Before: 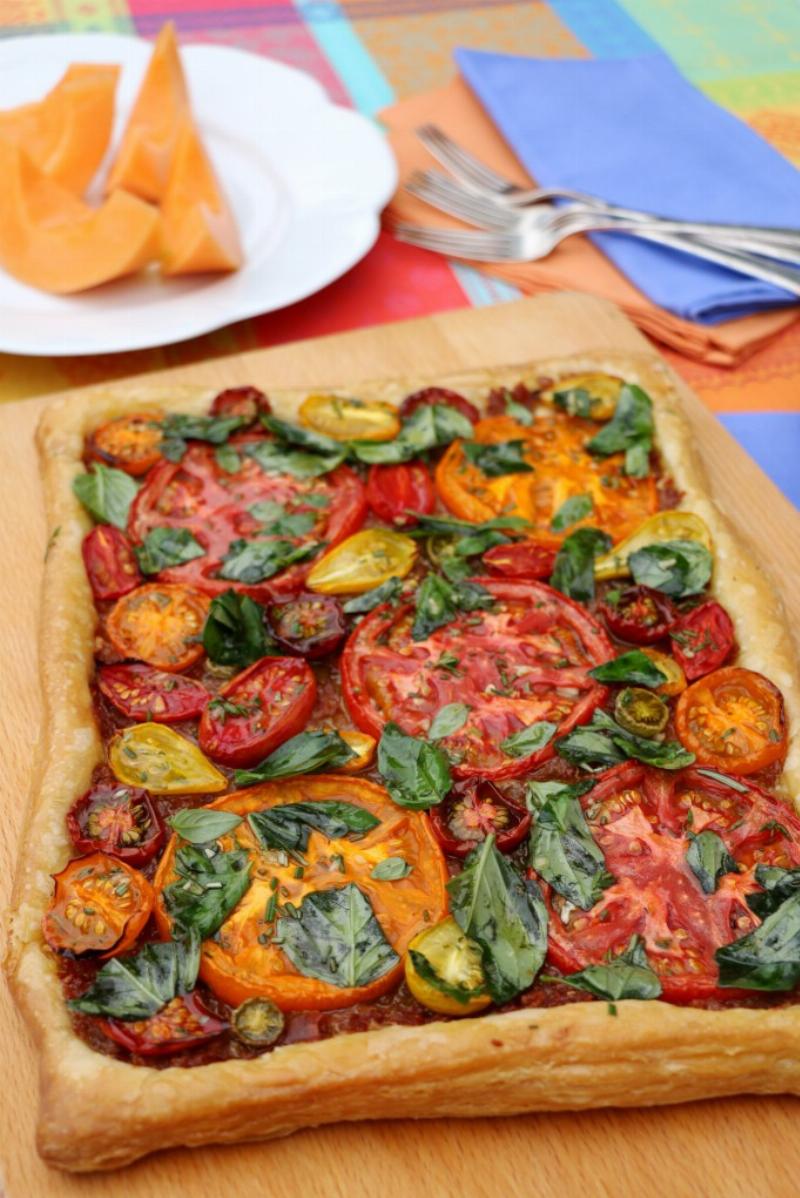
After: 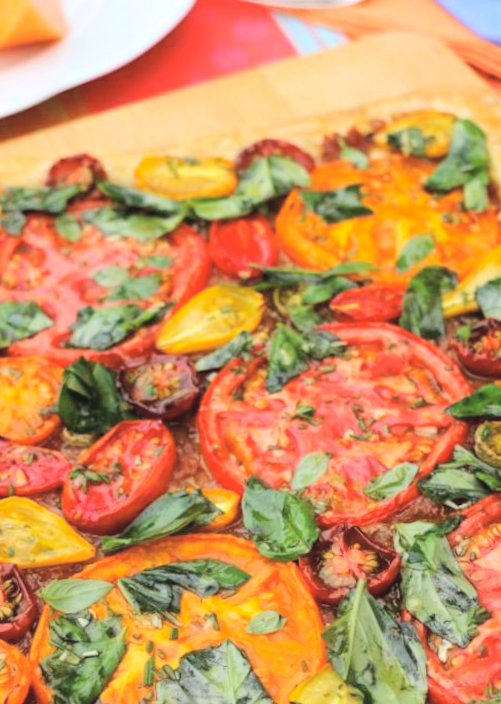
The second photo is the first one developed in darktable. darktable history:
tone curve: curves: ch0 [(0, 0) (0.161, 0.144) (0.501, 0.497) (1, 1)], color space Lab, linked channels, preserve colors none
rotate and perspective: rotation -4.86°, automatic cropping off
exposure: black level correction -0.002, exposure 0.54 EV, compensate highlight preservation false
crop and rotate: left 22.13%, top 22.054%, right 22.026%, bottom 22.102%
global tonemap: drago (0.7, 100)
tone equalizer: -8 EV -0.417 EV, -7 EV -0.389 EV, -6 EV -0.333 EV, -5 EV -0.222 EV, -3 EV 0.222 EV, -2 EV 0.333 EV, -1 EV 0.389 EV, +0 EV 0.417 EV, edges refinement/feathering 500, mask exposure compensation -1.57 EV, preserve details no
